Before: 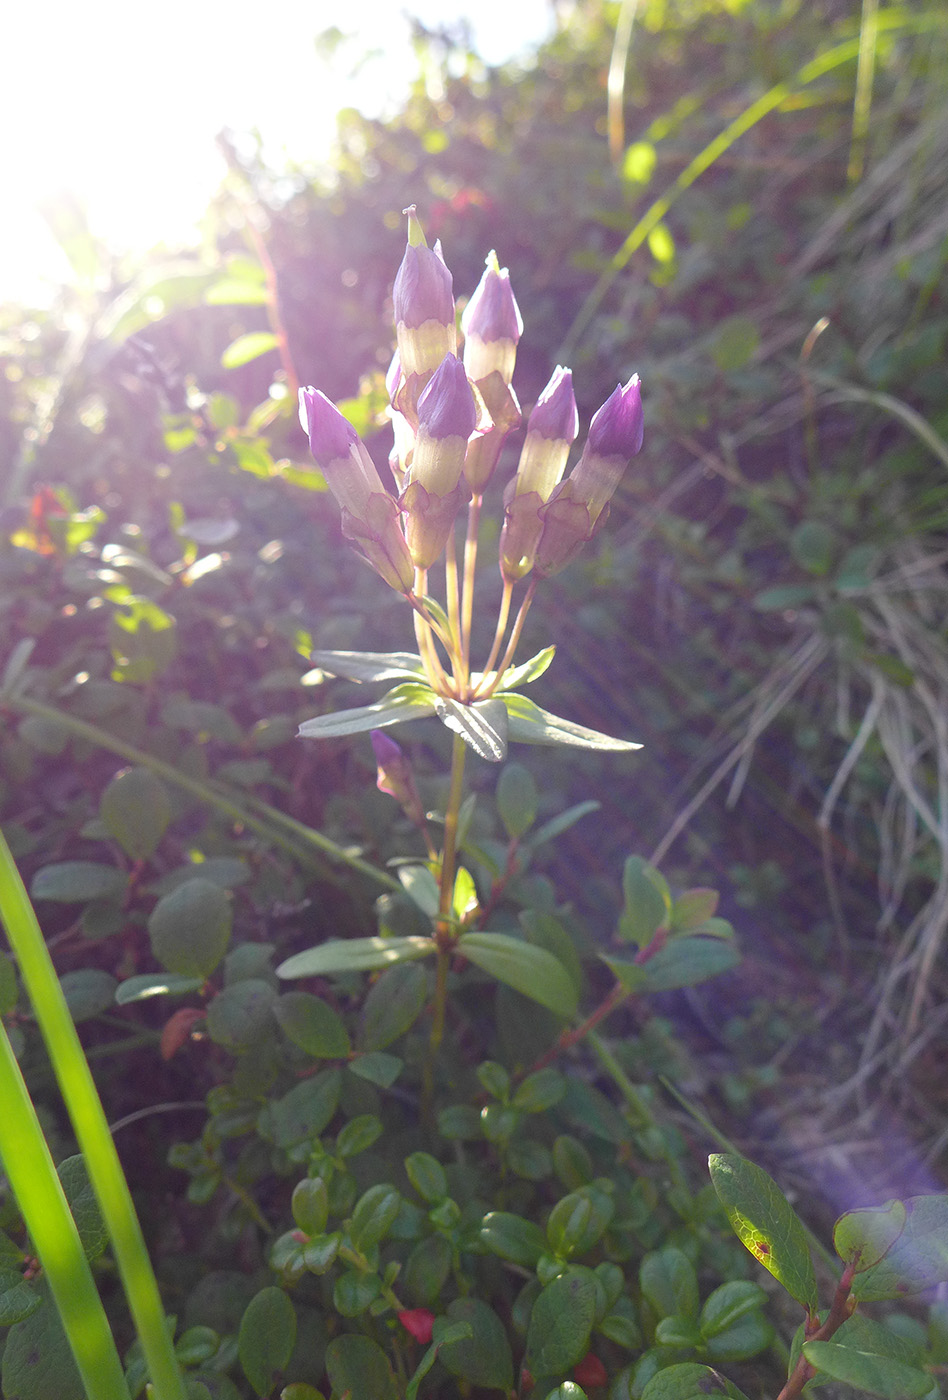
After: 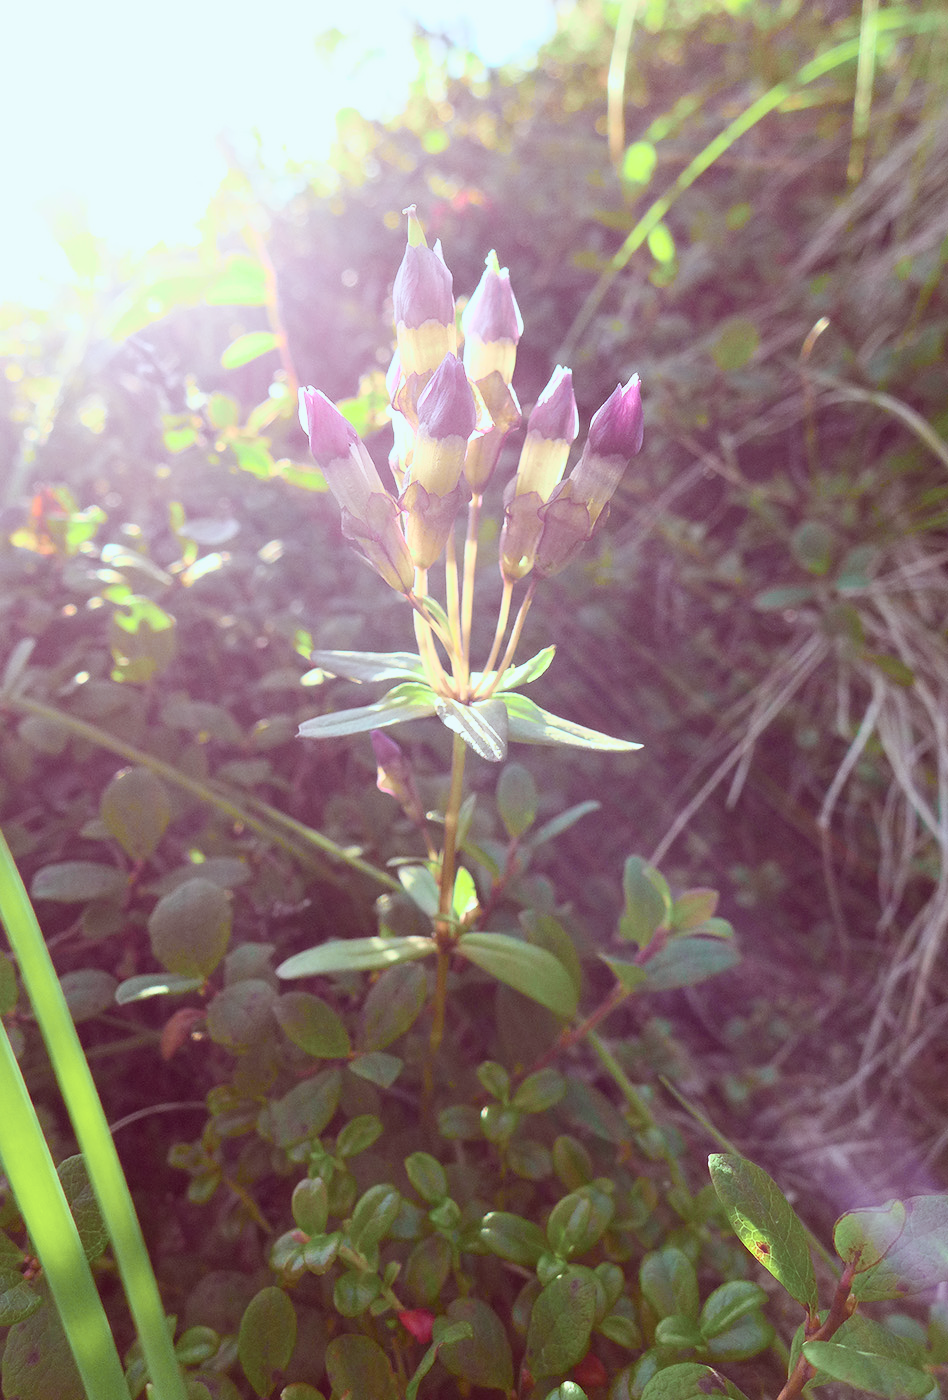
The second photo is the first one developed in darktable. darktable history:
color correction: highlights a* -7.08, highlights b* -0.202, shadows a* 20.12, shadows b* 12.03
tone curve: curves: ch0 [(0, 0.039) (0.104, 0.094) (0.285, 0.301) (0.673, 0.796) (0.845, 0.932) (0.994, 0.971)]; ch1 [(0, 0) (0.356, 0.385) (0.424, 0.405) (0.498, 0.502) (0.586, 0.57) (0.657, 0.642) (1, 1)]; ch2 [(0, 0) (0.424, 0.438) (0.46, 0.453) (0.515, 0.505) (0.557, 0.57) (0.612, 0.583) (0.722, 0.67) (1, 1)], color space Lab, independent channels, preserve colors none
